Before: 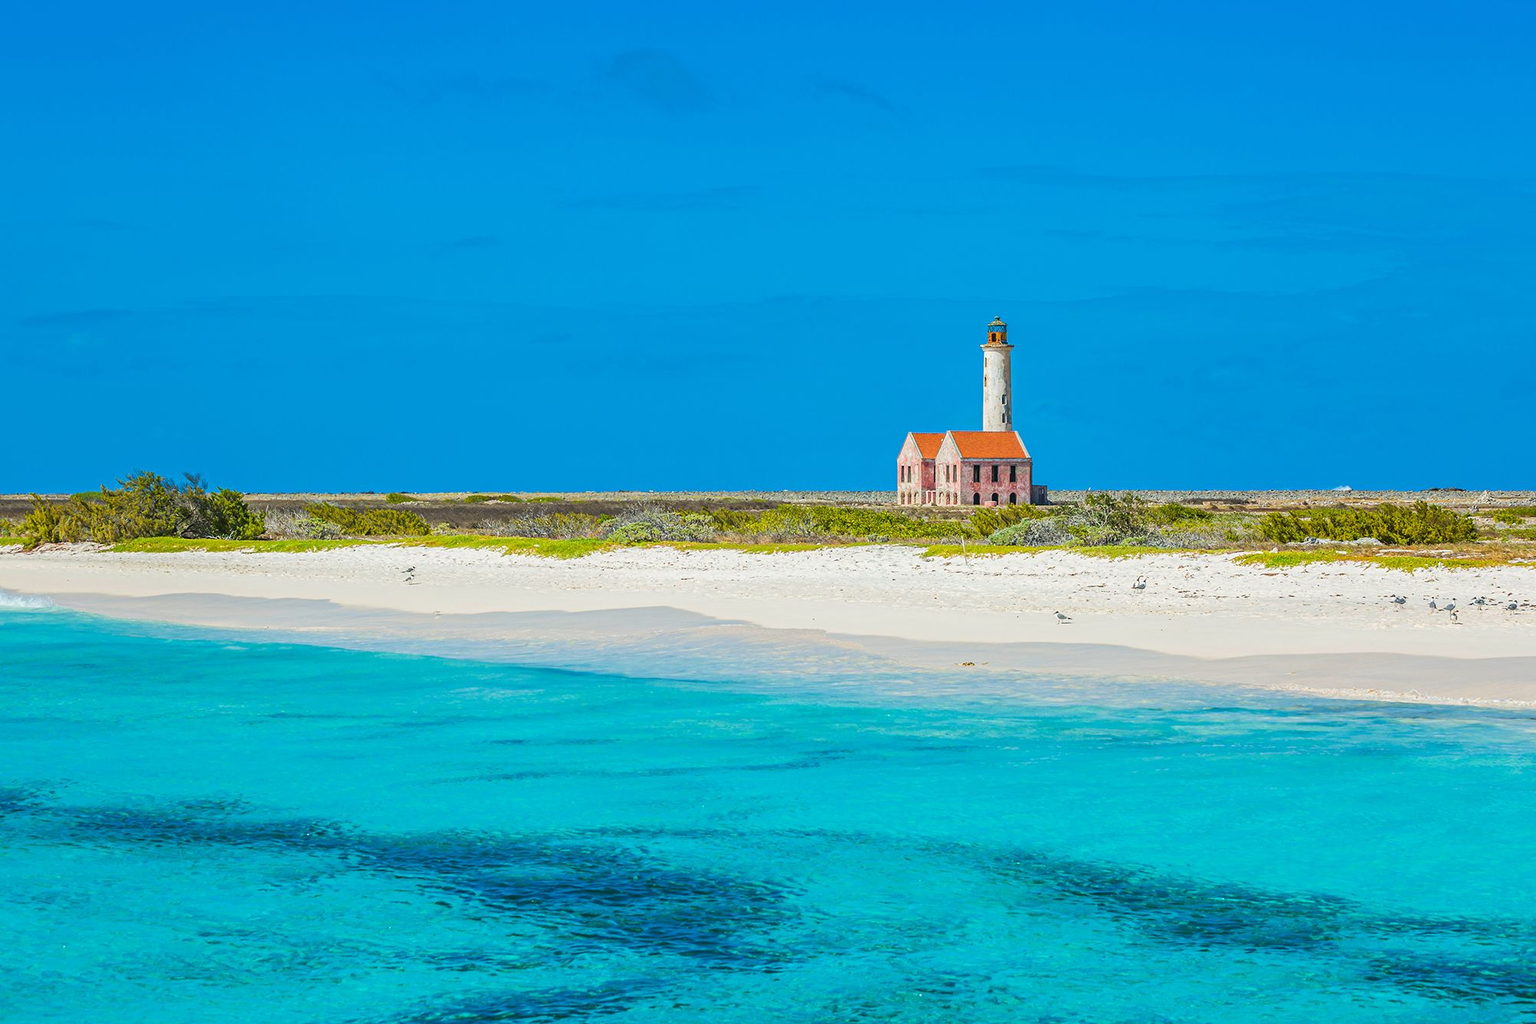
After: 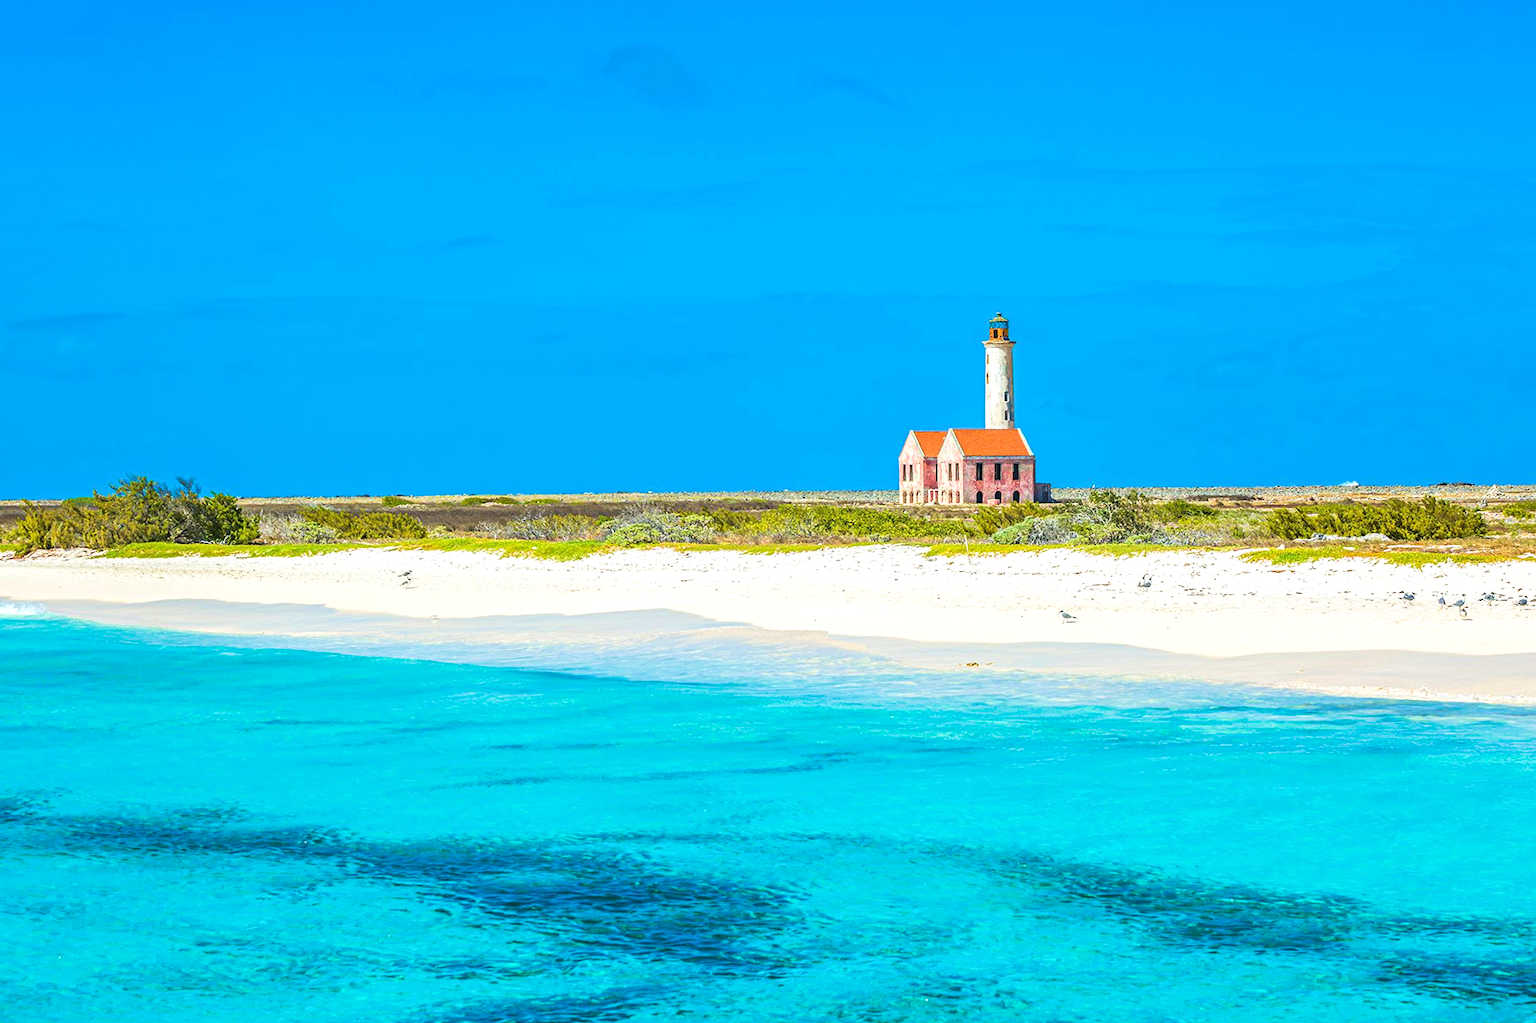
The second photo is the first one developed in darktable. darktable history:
exposure: black level correction 0.001, exposure 0.5 EV, compensate exposure bias true, compensate highlight preservation false
rotate and perspective: rotation -0.45°, automatic cropping original format, crop left 0.008, crop right 0.992, crop top 0.012, crop bottom 0.988
tone equalizer: on, module defaults
velvia: strength 36.57%
